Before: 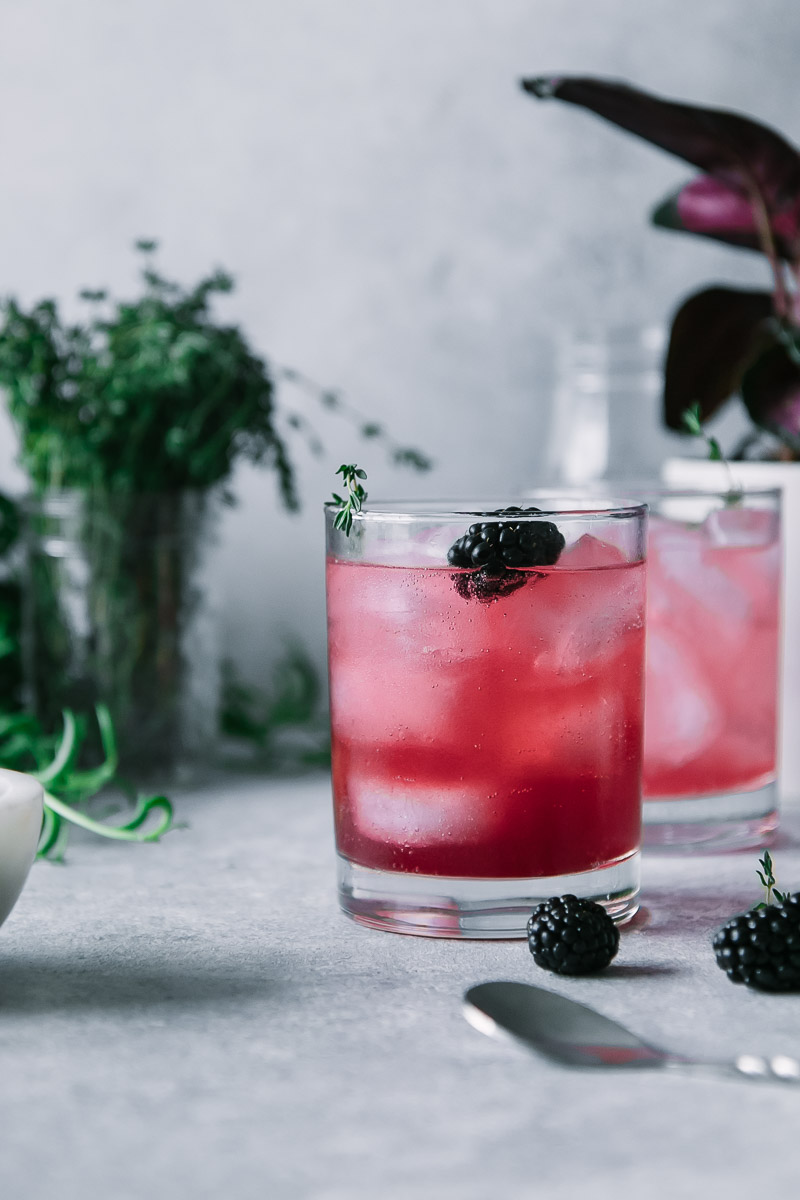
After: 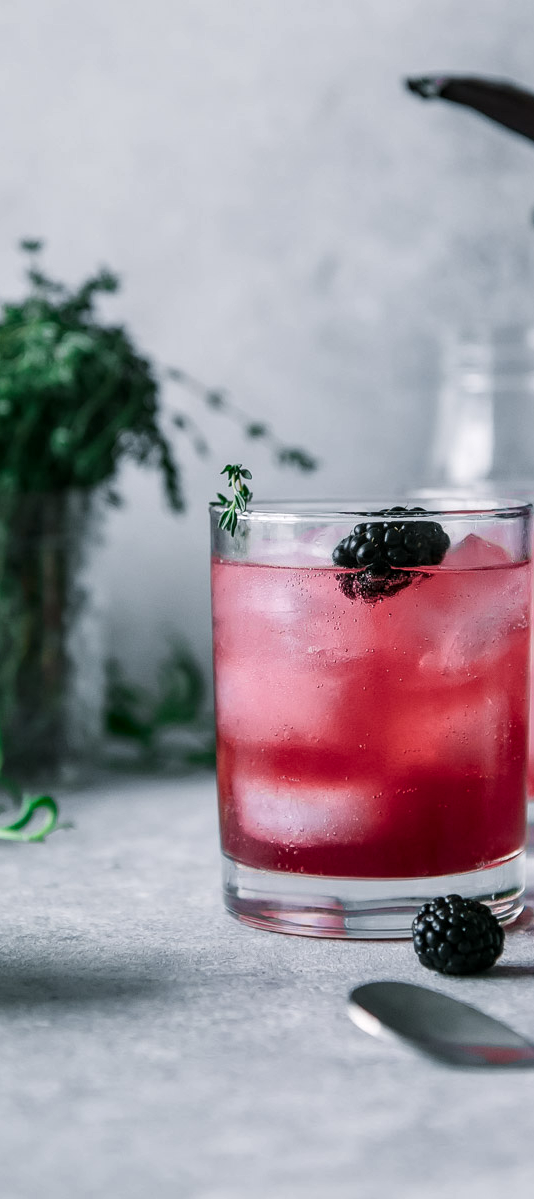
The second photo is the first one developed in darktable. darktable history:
local contrast: detail 130%
crop and rotate: left 14.471%, right 18.724%
